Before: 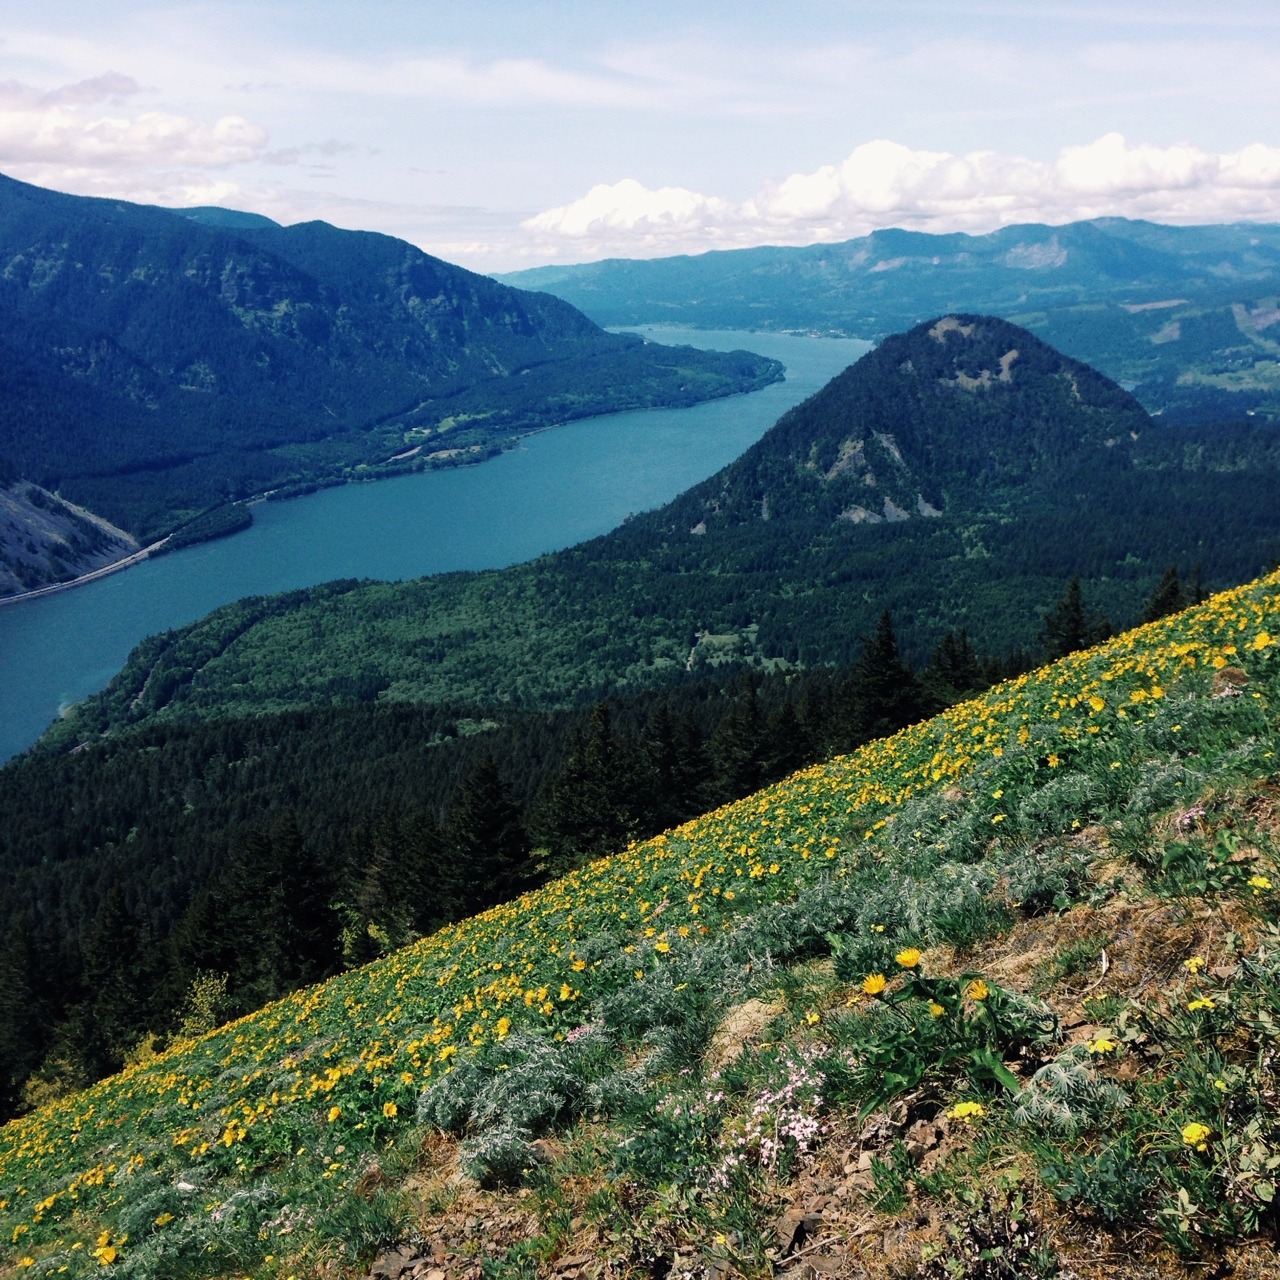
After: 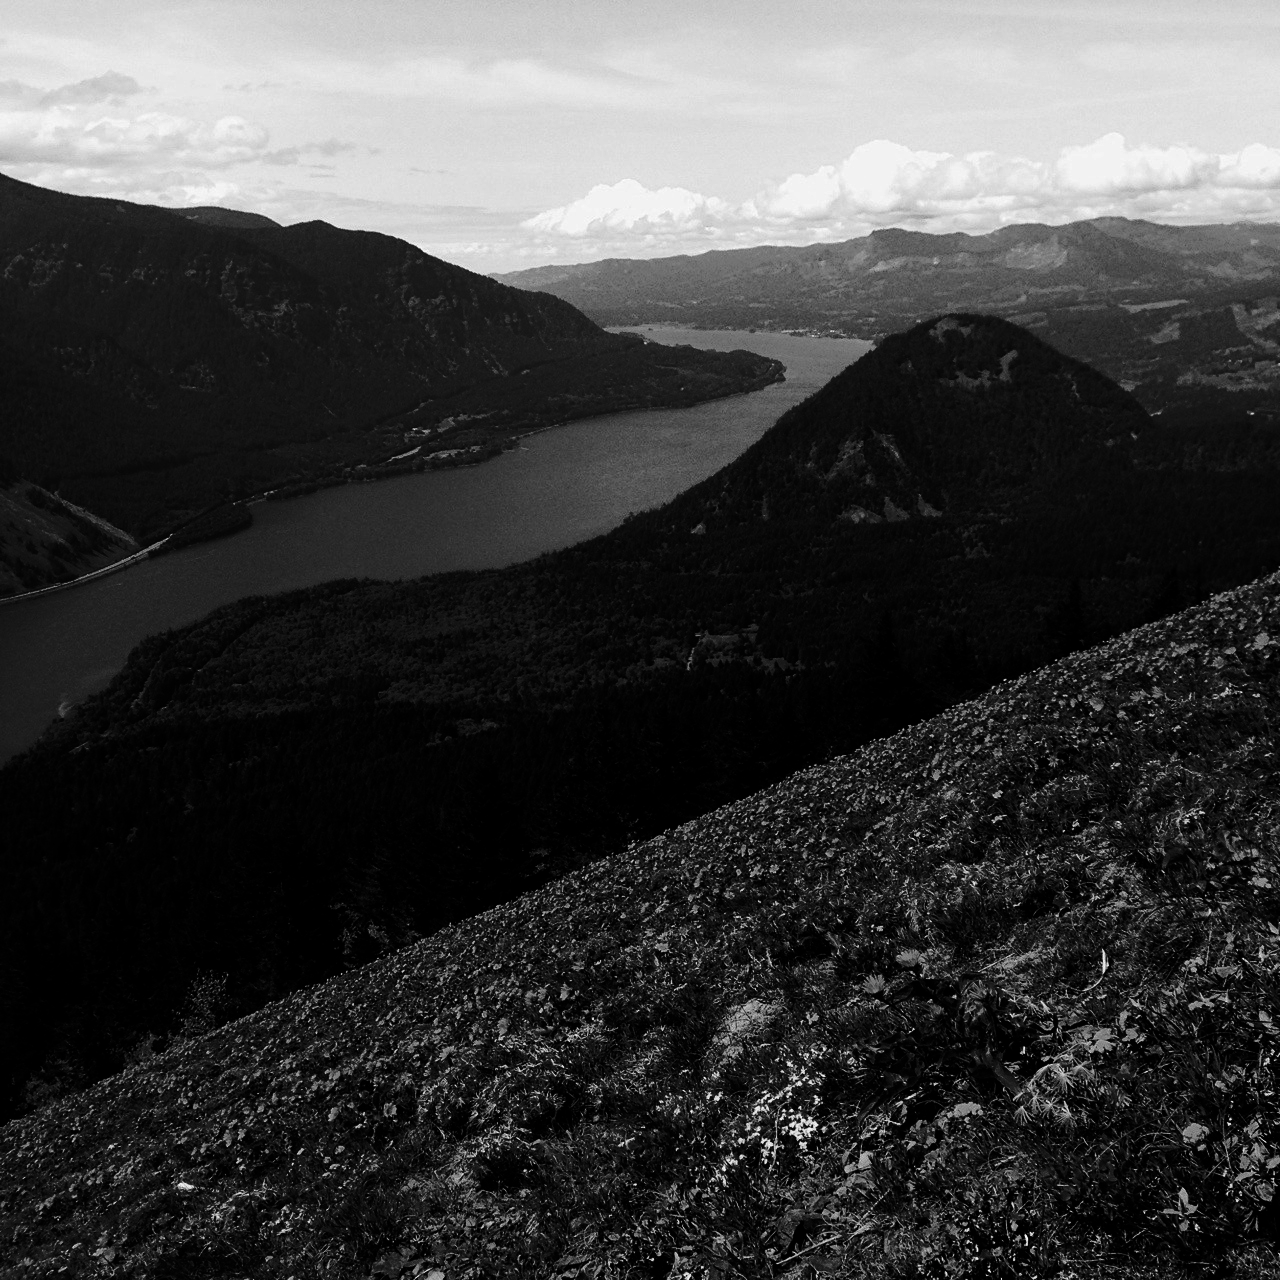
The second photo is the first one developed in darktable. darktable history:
levels: mode automatic, levels [0, 0.498, 0.996]
tone curve: curves: ch0 [(0, 0) (0.081, 0.044) (0.192, 0.125) (0.283, 0.238) (0.416, 0.449) (0.495, 0.524) (0.686, 0.743) (0.826, 0.865) (0.978, 0.988)]; ch1 [(0, 0) (0.161, 0.092) (0.35, 0.33) (0.392, 0.392) (0.427, 0.426) (0.479, 0.472) (0.505, 0.497) (0.521, 0.514) (0.547, 0.568) (0.579, 0.597) (0.625, 0.627) (0.678, 0.733) (1, 1)]; ch2 [(0, 0) (0.346, 0.362) (0.404, 0.427) (0.502, 0.495) (0.531, 0.523) (0.549, 0.554) (0.582, 0.596) (0.629, 0.642) (0.717, 0.678) (1, 1)], preserve colors none
contrast brightness saturation: contrast -0.034, brightness -0.589, saturation -0.992
color calibration: output gray [0.253, 0.26, 0.487, 0], illuminant custom, x 0.371, y 0.382, temperature 4282.85 K
color zones: curves: ch0 [(0.018, 0.548) (0.197, 0.654) (0.425, 0.447) (0.605, 0.658) (0.732, 0.579)]; ch1 [(0.105, 0.531) (0.224, 0.531) (0.386, 0.39) (0.618, 0.456) (0.732, 0.456) (0.956, 0.421)]; ch2 [(0.039, 0.583) (0.215, 0.465) (0.399, 0.544) (0.465, 0.548) (0.614, 0.447) (0.724, 0.43) (0.882, 0.623) (0.956, 0.632)]
